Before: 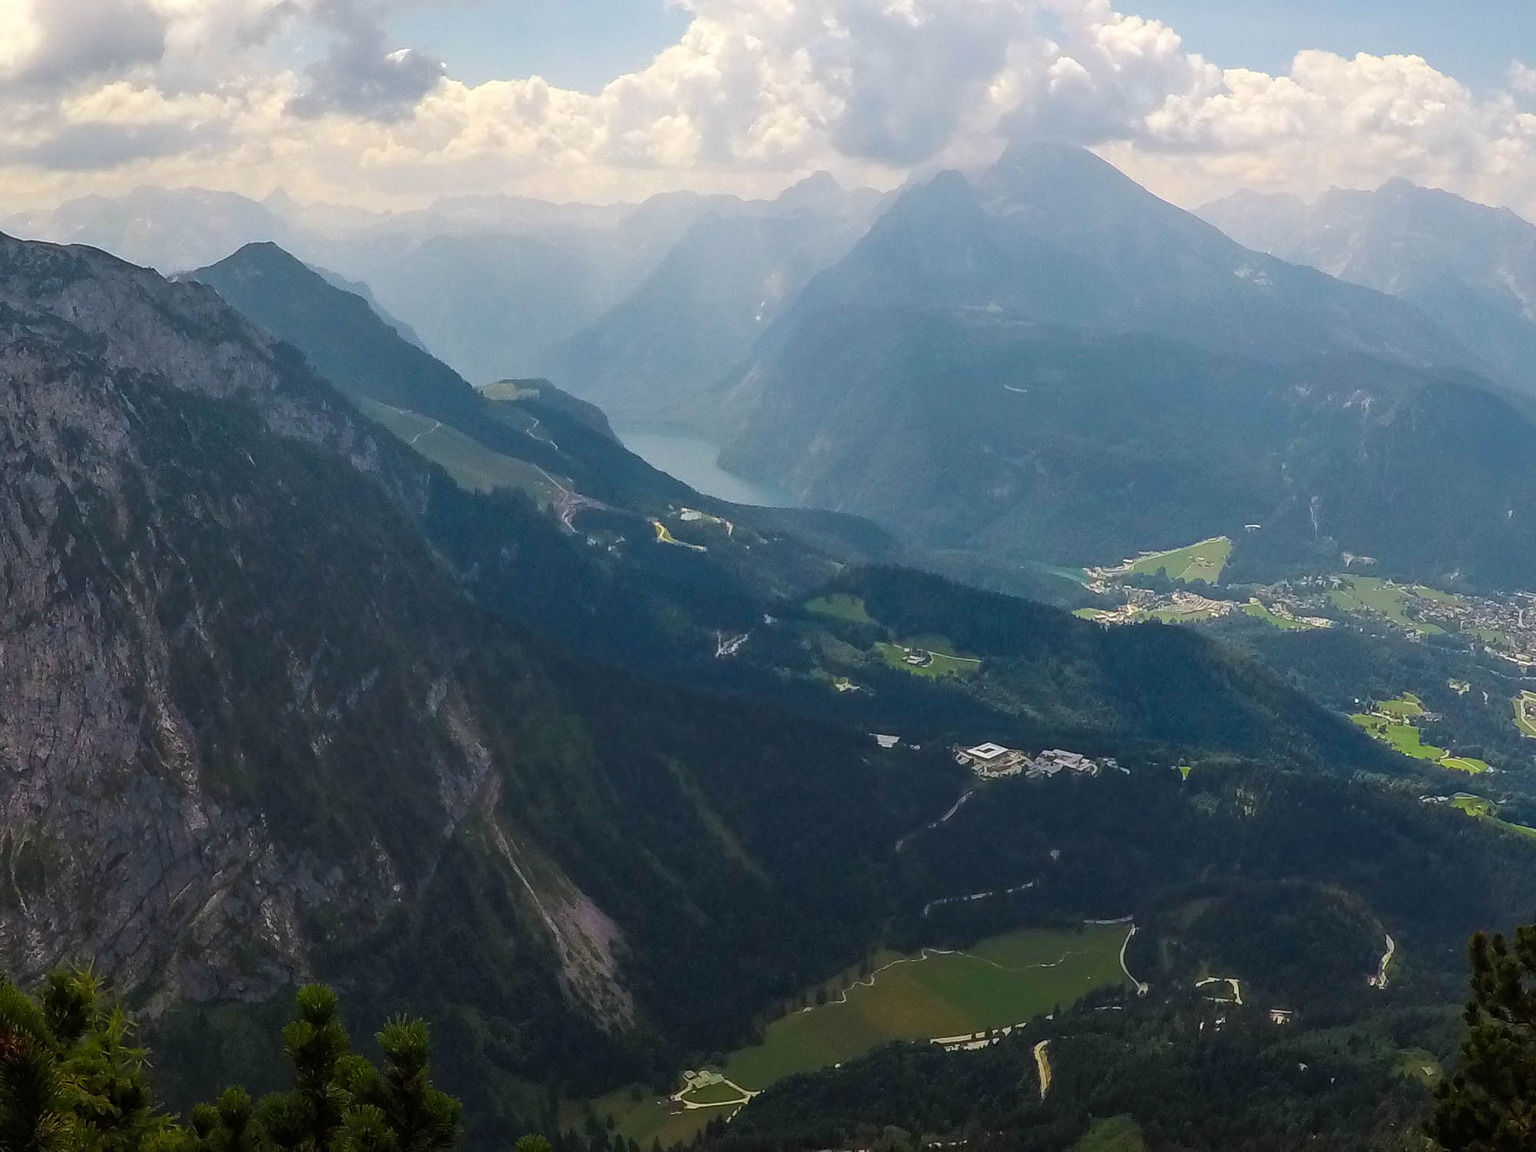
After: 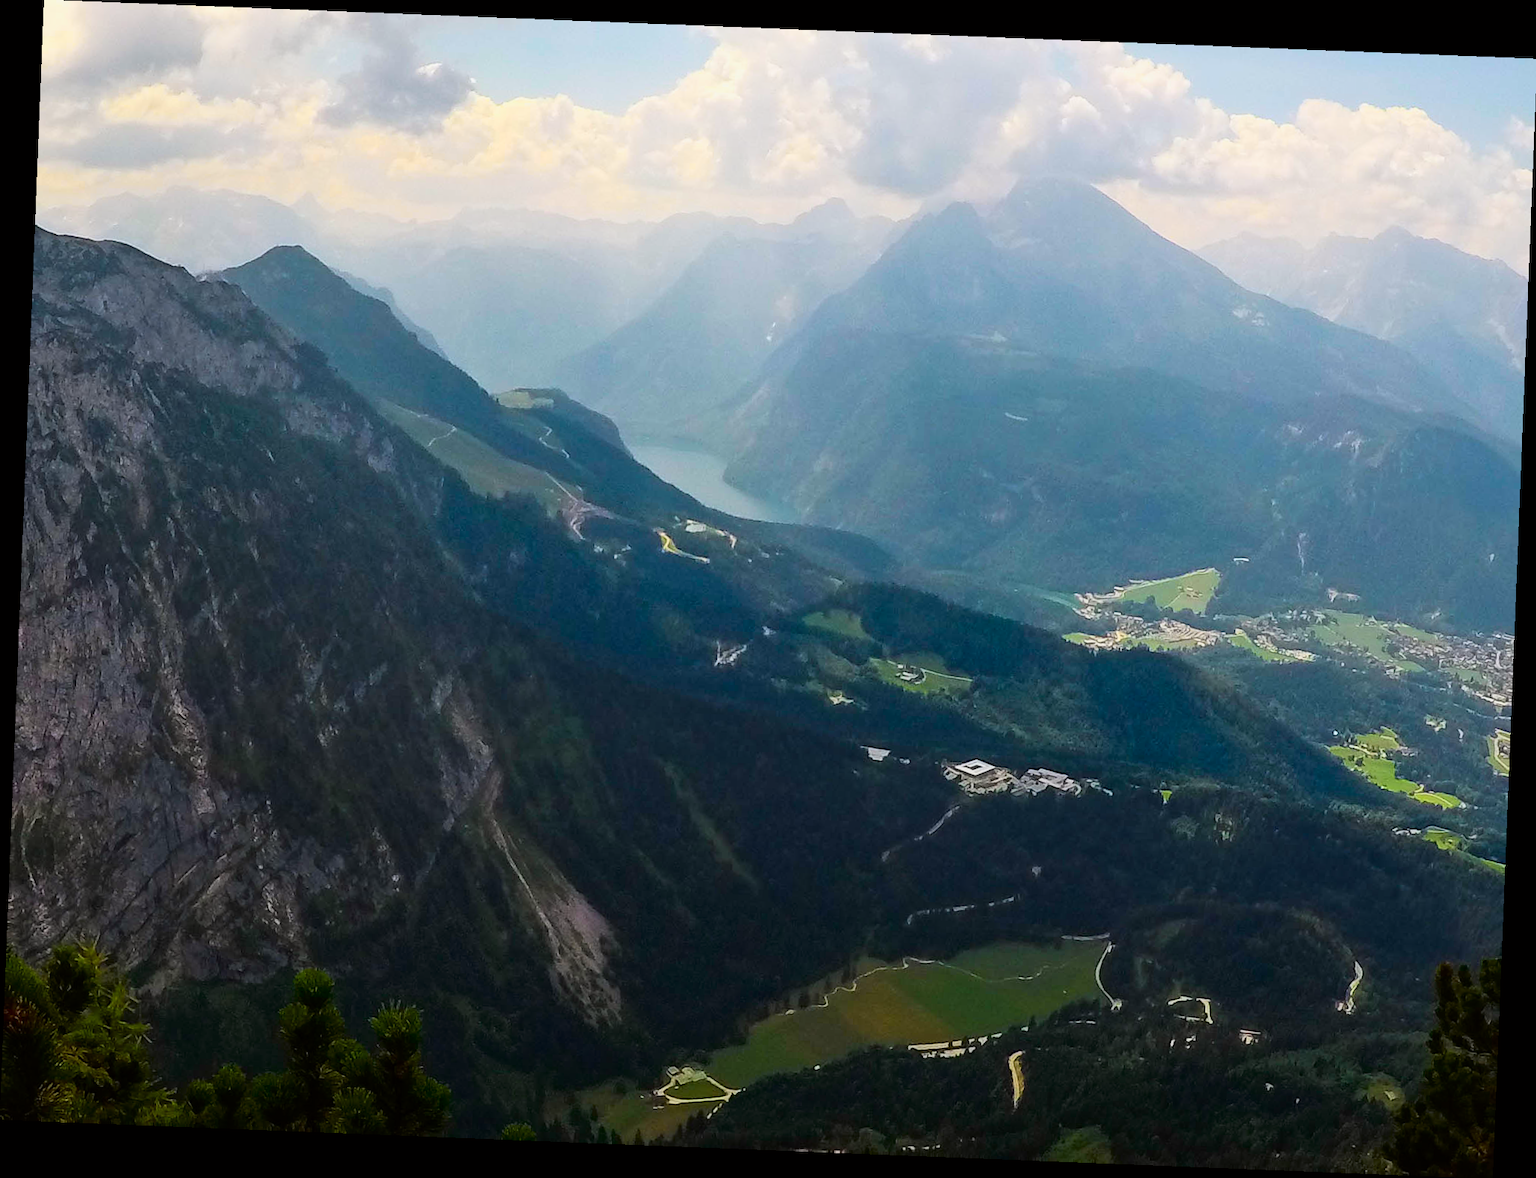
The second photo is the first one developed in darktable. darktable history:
rotate and perspective: rotation 2.27°, automatic cropping off
tone curve: curves: ch0 [(0, 0) (0.128, 0.068) (0.292, 0.274) (0.46, 0.482) (0.653, 0.717) (0.819, 0.869) (0.998, 0.969)]; ch1 [(0, 0) (0.384, 0.365) (0.463, 0.45) (0.486, 0.486) (0.503, 0.504) (0.517, 0.517) (0.549, 0.572) (0.583, 0.615) (0.672, 0.699) (0.774, 0.817) (1, 1)]; ch2 [(0, 0) (0.374, 0.344) (0.446, 0.443) (0.494, 0.5) (0.527, 0.529) (0.565, 0.591) (0.644, 0.682) (1, 1)], color space Lab, independent channels, preserve colors none
